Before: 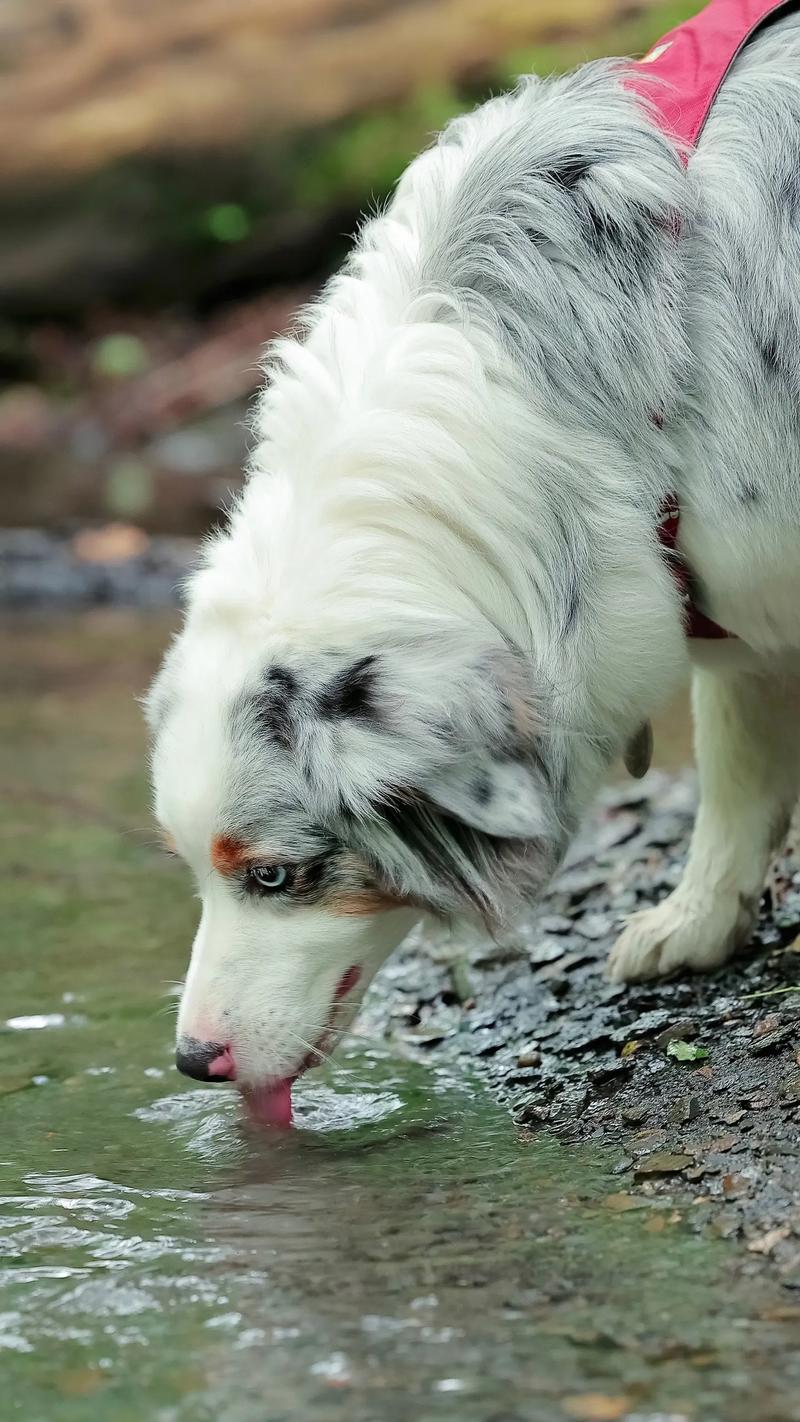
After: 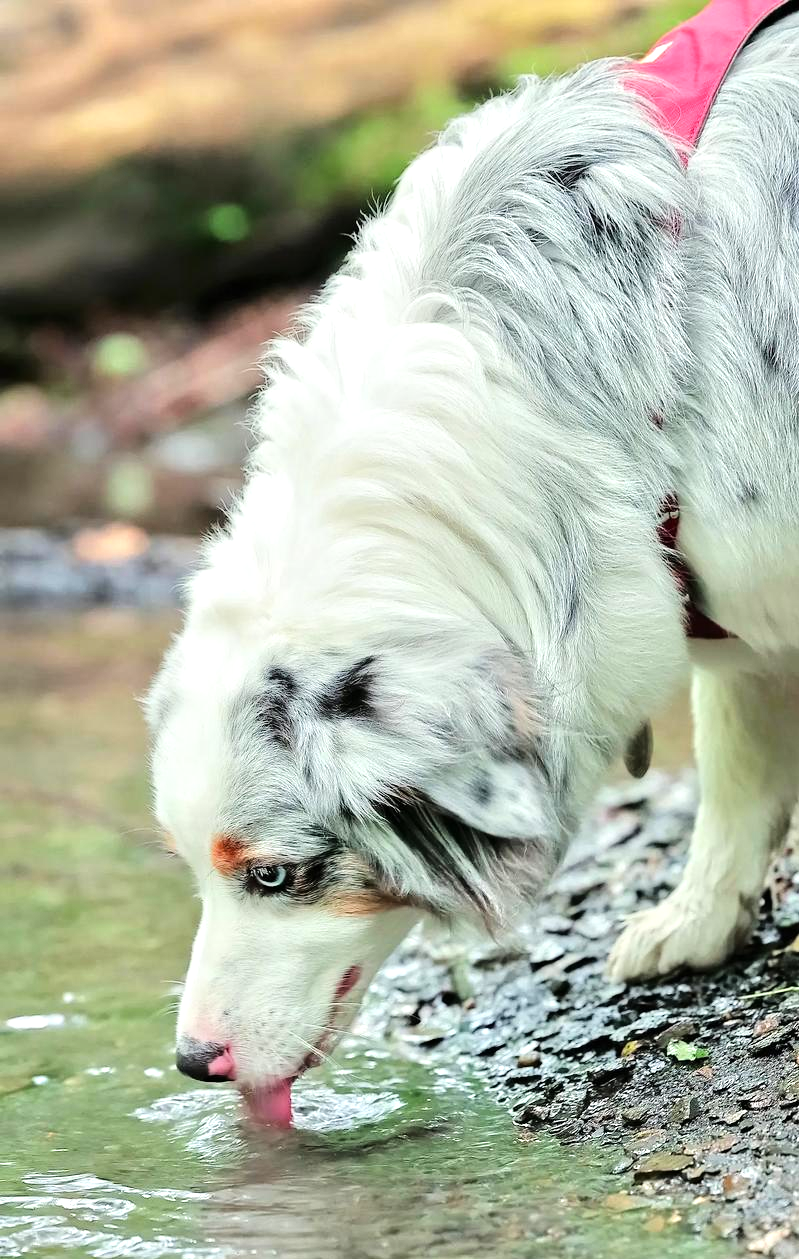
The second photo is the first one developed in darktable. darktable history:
tone equalizer: -7 EV 0.147 EV, -6 EV 0.606 EV, -5 EV 1.13 EV, -4 EV 1.33 EV, -3 EV 1.15 EV, -2 EV 0.6 EV, -1 EV 0.162 EV, smoothing diameter 2.02%, edges refinement/feathering 23.16, mask exposure compensation -1.57 EV, filter diffusion 5
crop and rotate: top 0%, bottom 11.436%
